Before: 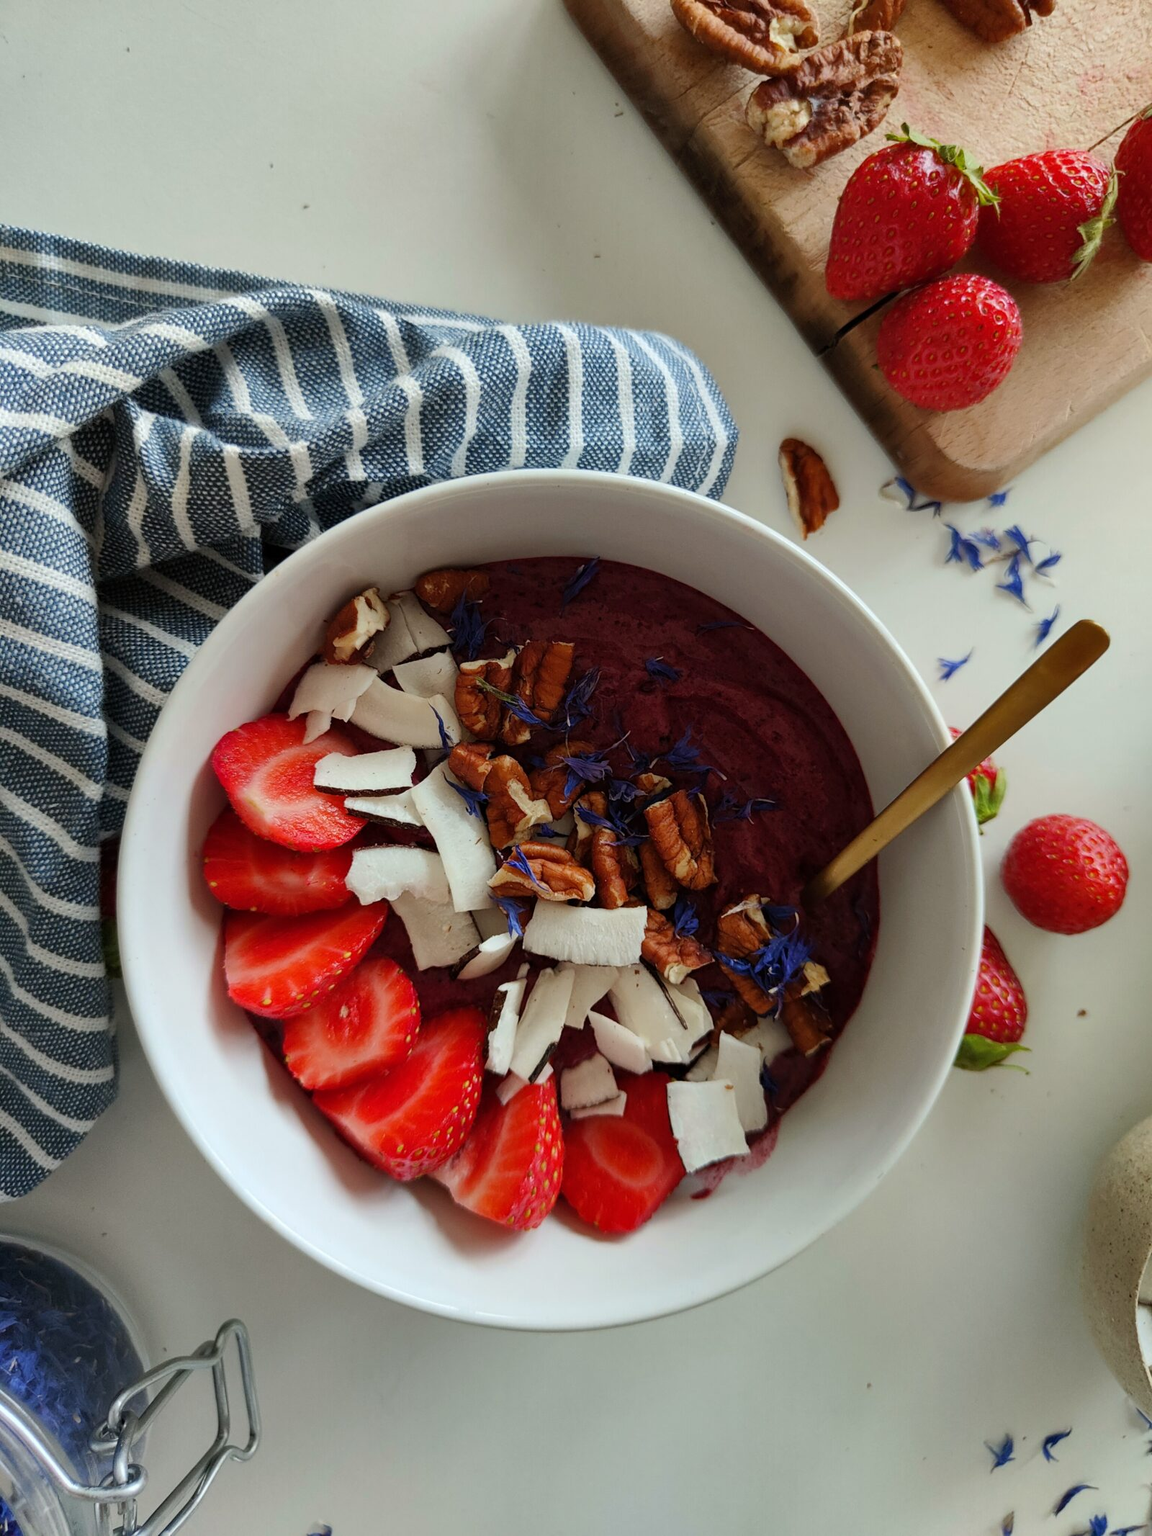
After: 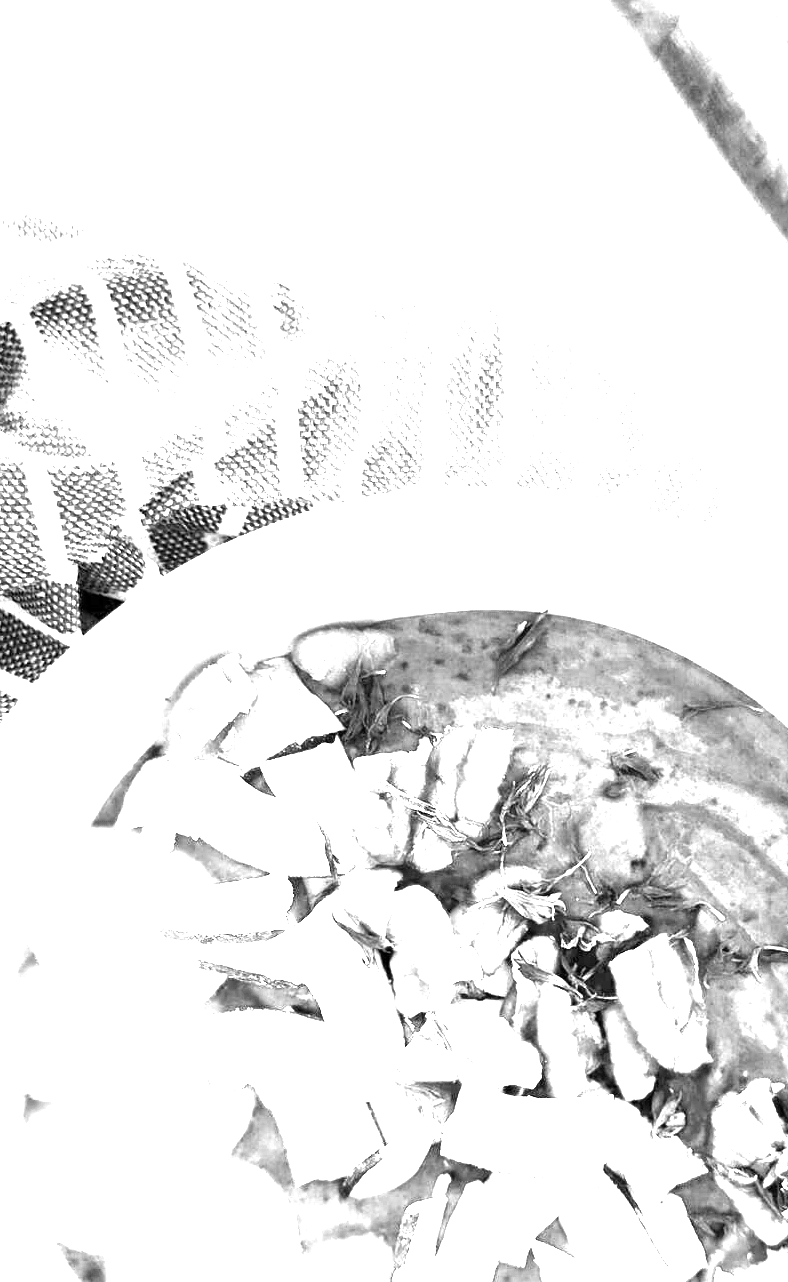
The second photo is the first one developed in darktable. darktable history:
contrast brightness saturation: saturation -1
crop: left 17.835%, top 7.675%, right 32.881%, bottom 32.213%
white balance: red 8, blue 8
